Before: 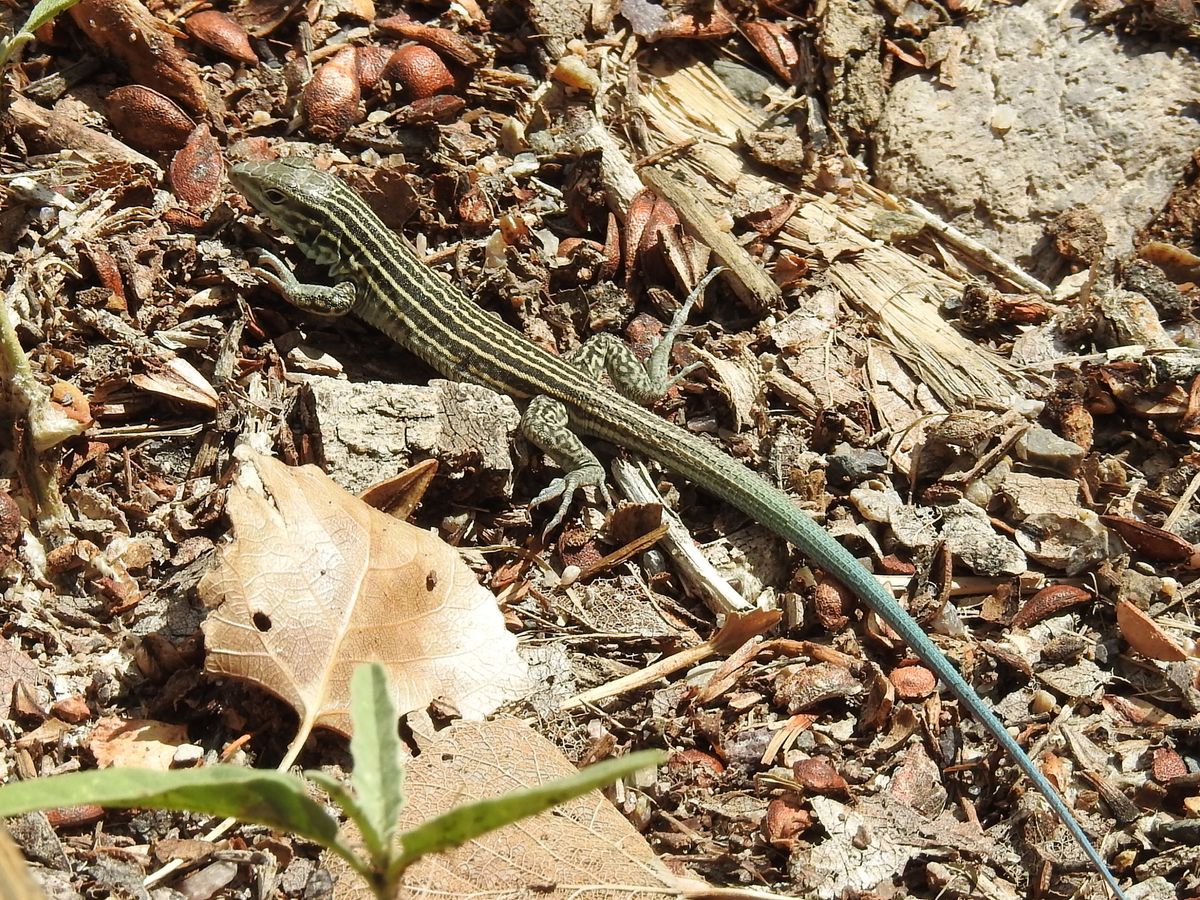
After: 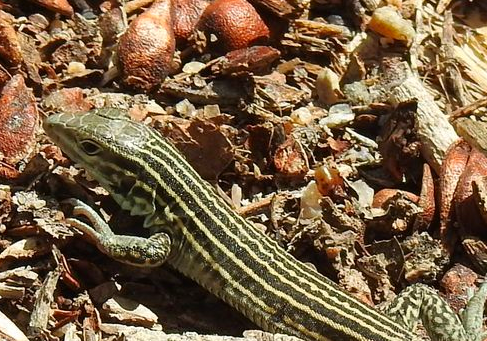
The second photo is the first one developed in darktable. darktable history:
contrast equalizer: y [[0.5 ×6], [0.5 ×6], [0.975, 0.964, 0.925, 0.865, 0.793, 0.721], [0 ×6], [0 ×6]]
crop: left 15.452%, top 5.459%, right 43.956%, bottom 56.62%
color zones: curves: ch0 [(0, 0.613) (0.01, 0.613) (0.245, 0.448) (0.498, 0.529) (0.642, 0.665) (0.879, 0.777) (0.99, 0.613)]; ch1 [(0, 0) (0.143, 0) (0.286, 0) (0.429, 0) (0.571, 0) (0.714, 0) (0.857, 0)], mix -121.96%
